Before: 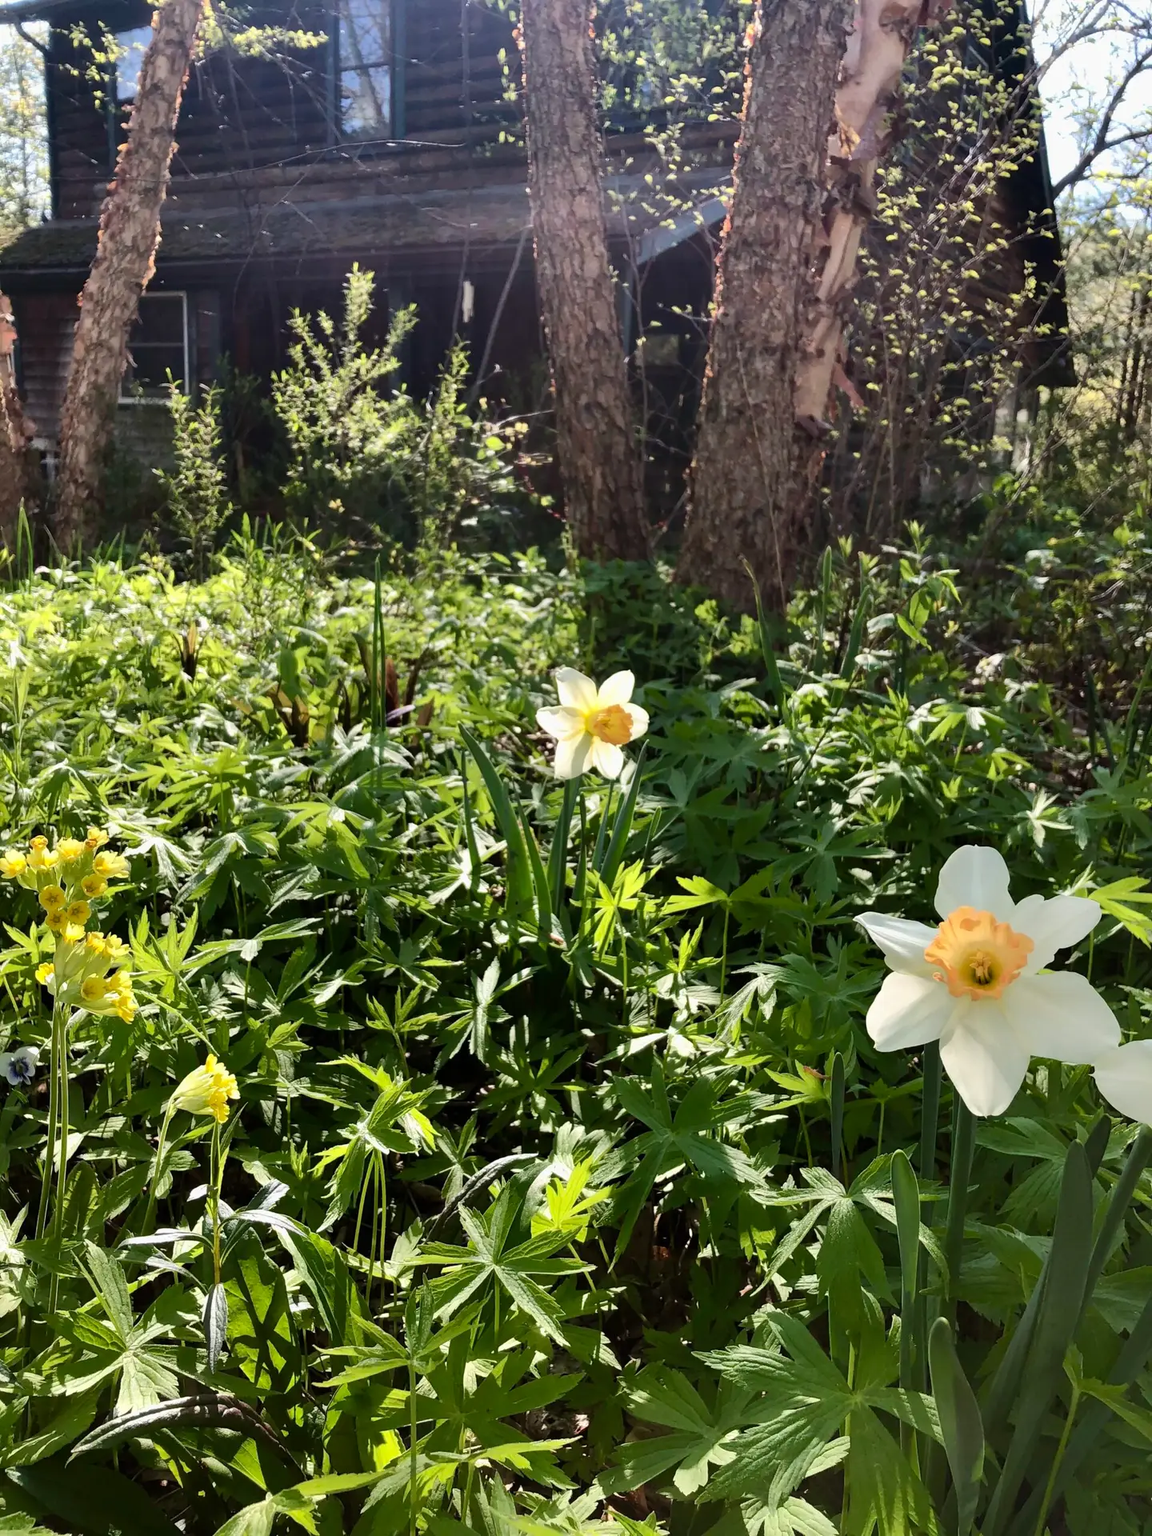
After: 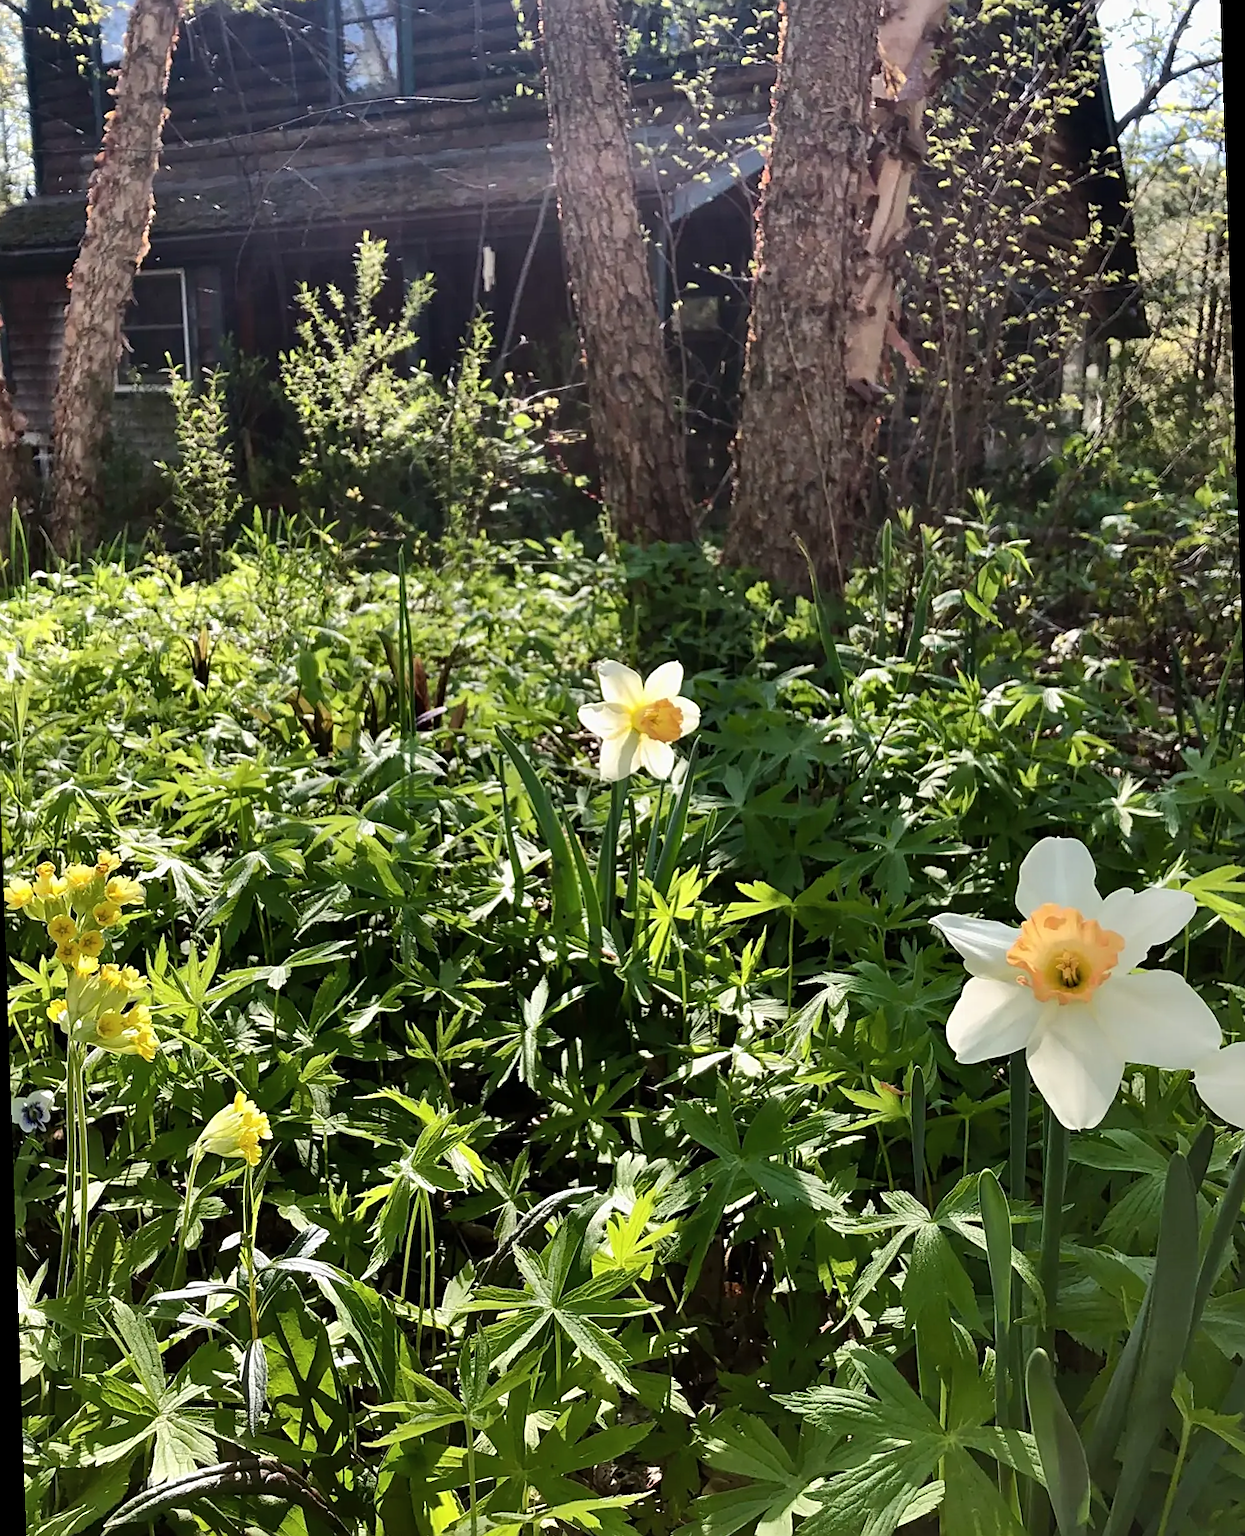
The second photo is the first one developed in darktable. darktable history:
rotate and perspective: rotation -2°, crop left 0.022, crop right 0.978, crop top 0.049, crop bottom 0.951
sharpen: on, module defaults
shadows and highlights: shadows 35, highlights -35, soften with gaussian
contrast brightness saturation: contrast 0.01, saturation -0.05
